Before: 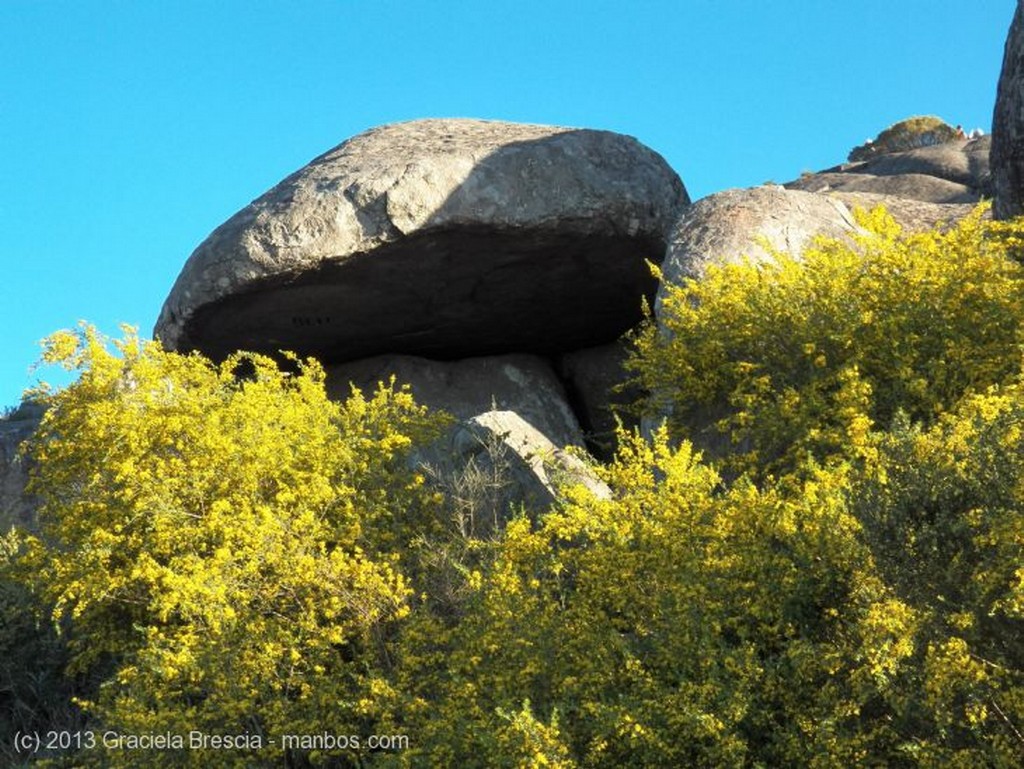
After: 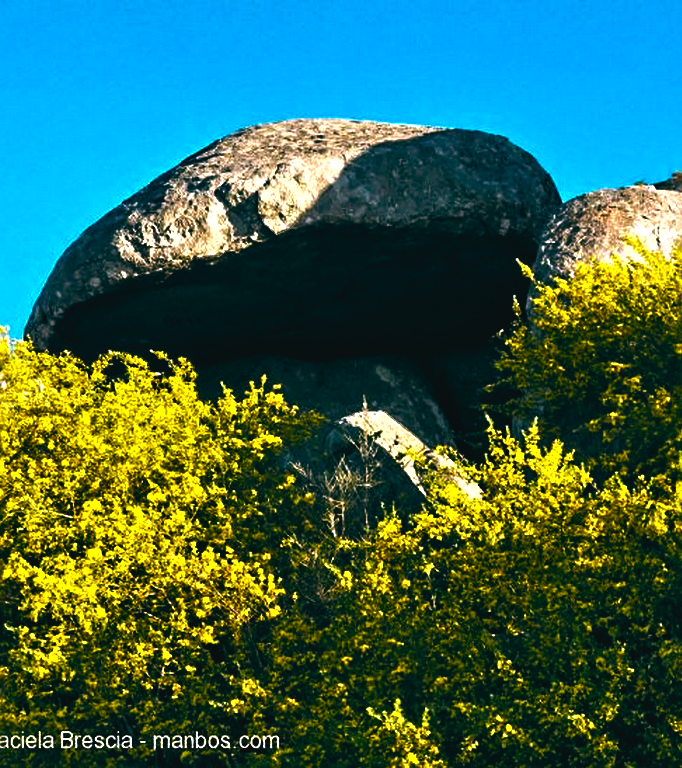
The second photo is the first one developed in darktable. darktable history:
sharpen: on, module defaults
contrast brightness saturation: contrast -0.08, brightness -0.04, saturation -0.11
crop and rotate: left 12.673%, right 20.66%
shadows and highlights: shadows 10, white point adjustment 1, highlights -40
color balance rgb: linear chroma grading › global chroma 9%, perceptual saturation grading › global saturation 36%, perceptual saturation grading › shadows 35%, perceptual brilliance grading › global brilliance 15%, perceptual brilliance grading › shadows -35%, global vibrance 15%
color balance: lift [1.016, 0.983, 1, 1.017], gamma [0.78, 1.018, 1.043, 0.957], gain [0.786, 1.063, 0.937, 1.017], input saturation 118.26%, contrast 13.43%, contrast fulcrum 21.62%, output saturation 82.76%
contrast equalizer: y [[0.511, 0.558, 0.631, 0.632, 0.559, 0.512], [0.5 ×6], [0.507, 0.559, 0.627, 0.644, 0.647, 0.647], [0 ×6], [0 ×6]]
